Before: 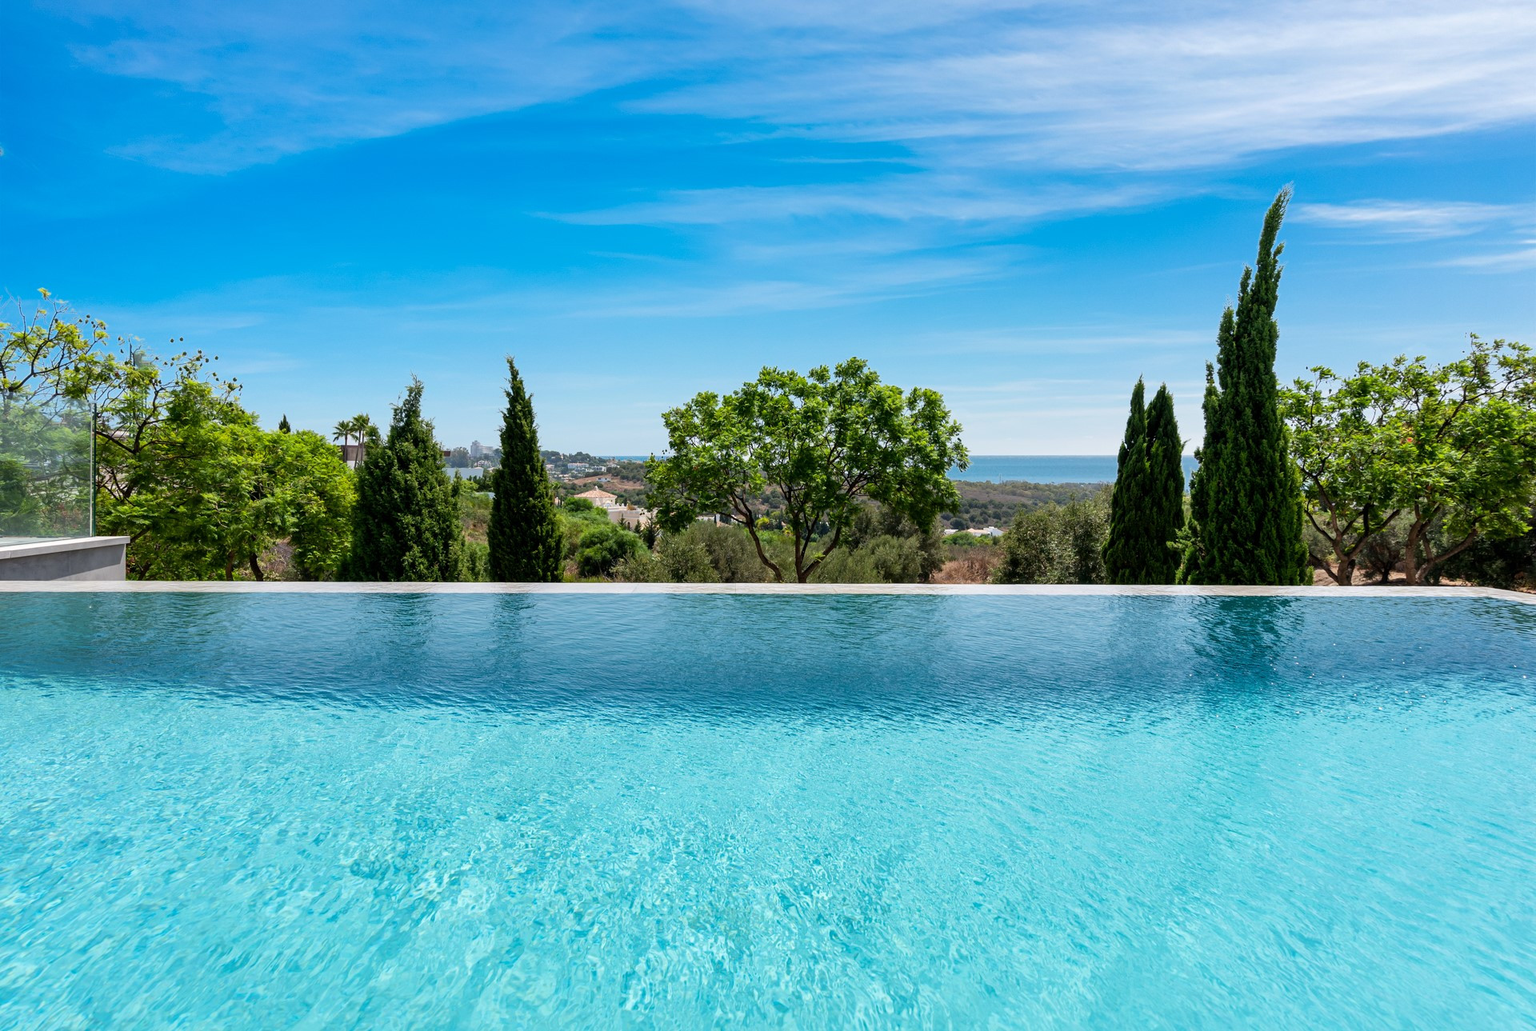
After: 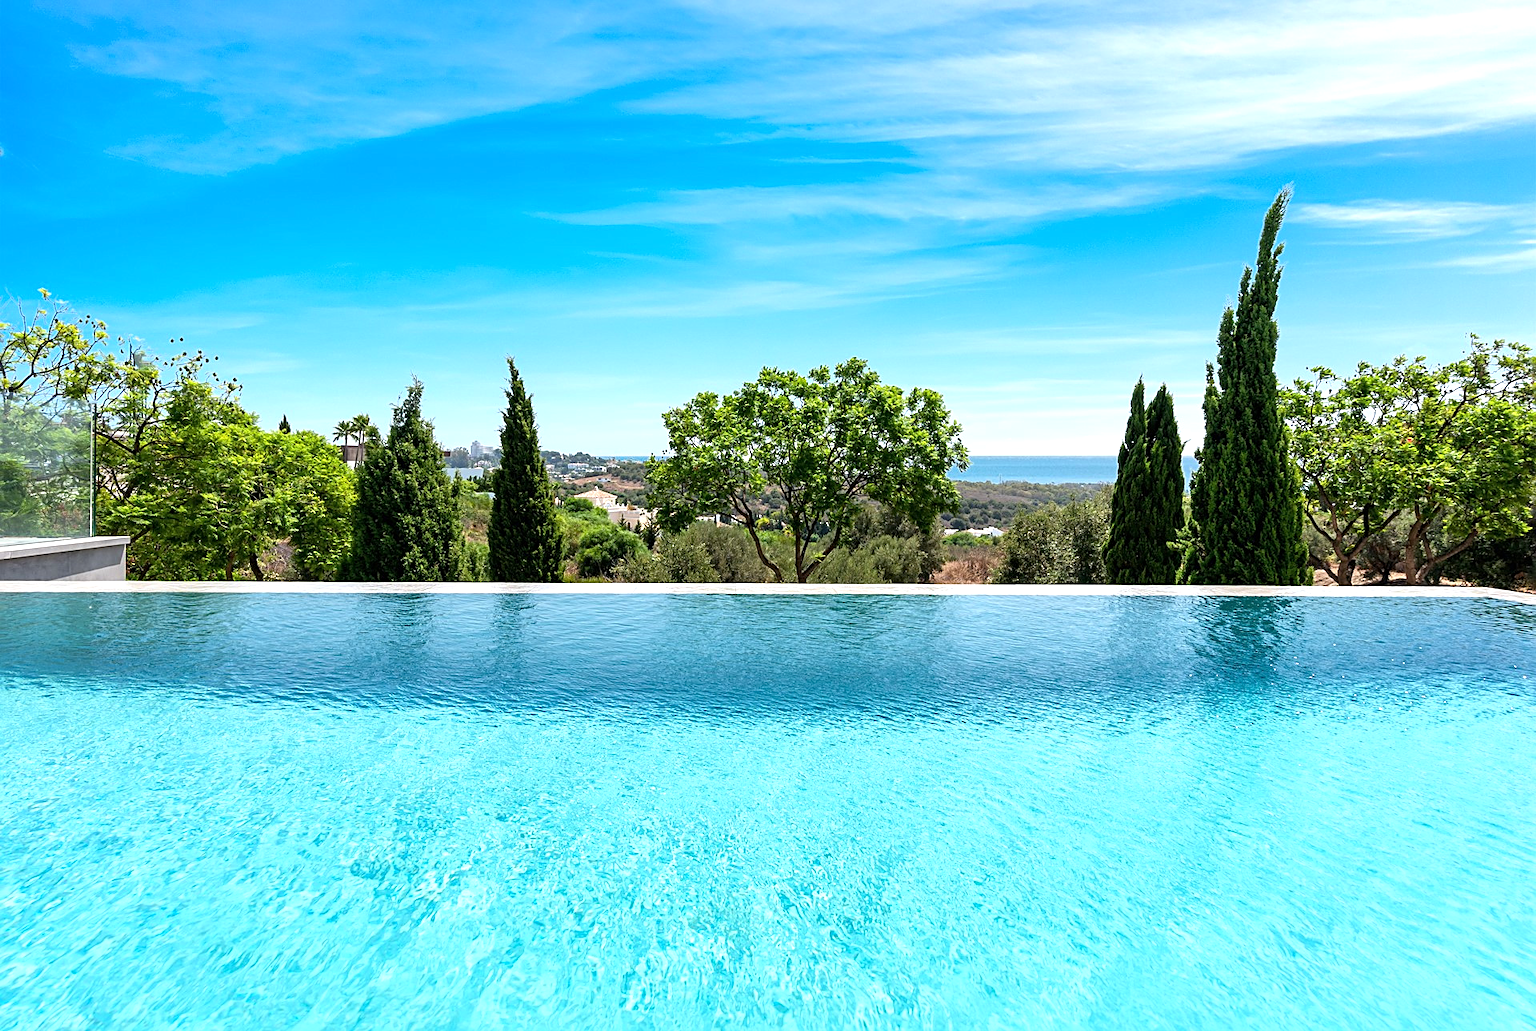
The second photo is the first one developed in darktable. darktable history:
exposure: exposure 0.605 EV, compensate exposure bias true, compensate highlight preservation false
sharpen: on, module defaults
